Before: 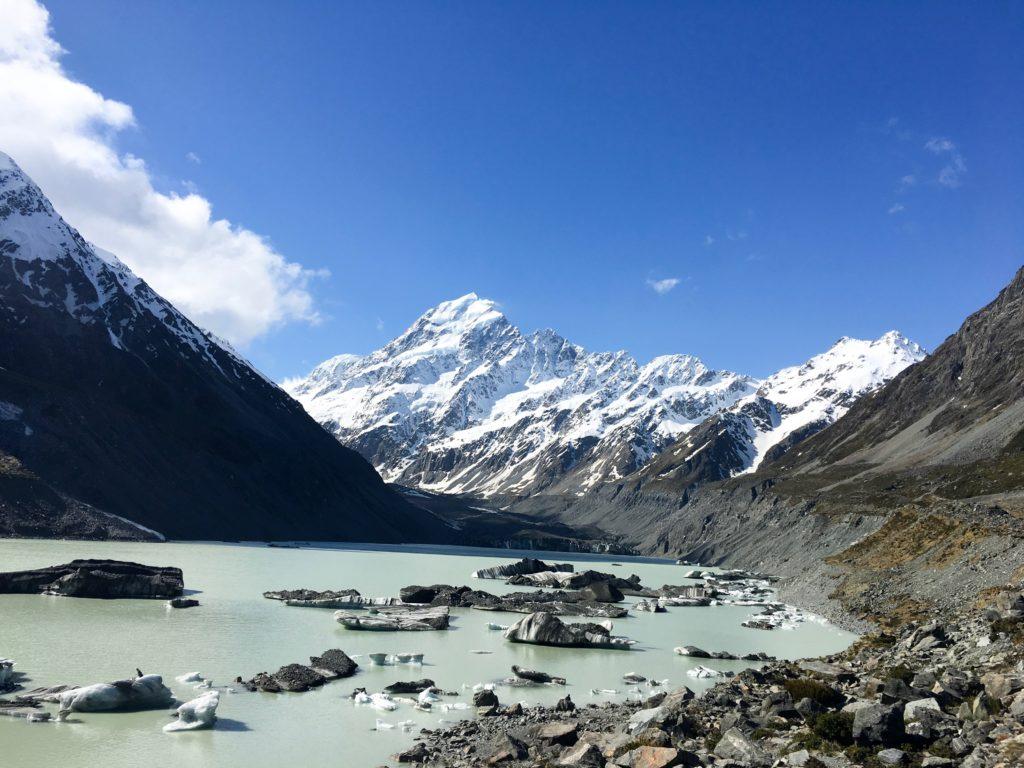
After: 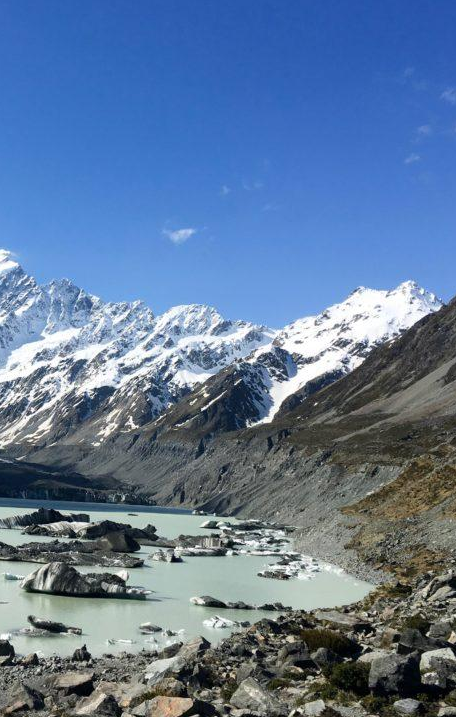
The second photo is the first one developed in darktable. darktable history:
crop: left 47.274%, top 6.633%, right 7.995%
